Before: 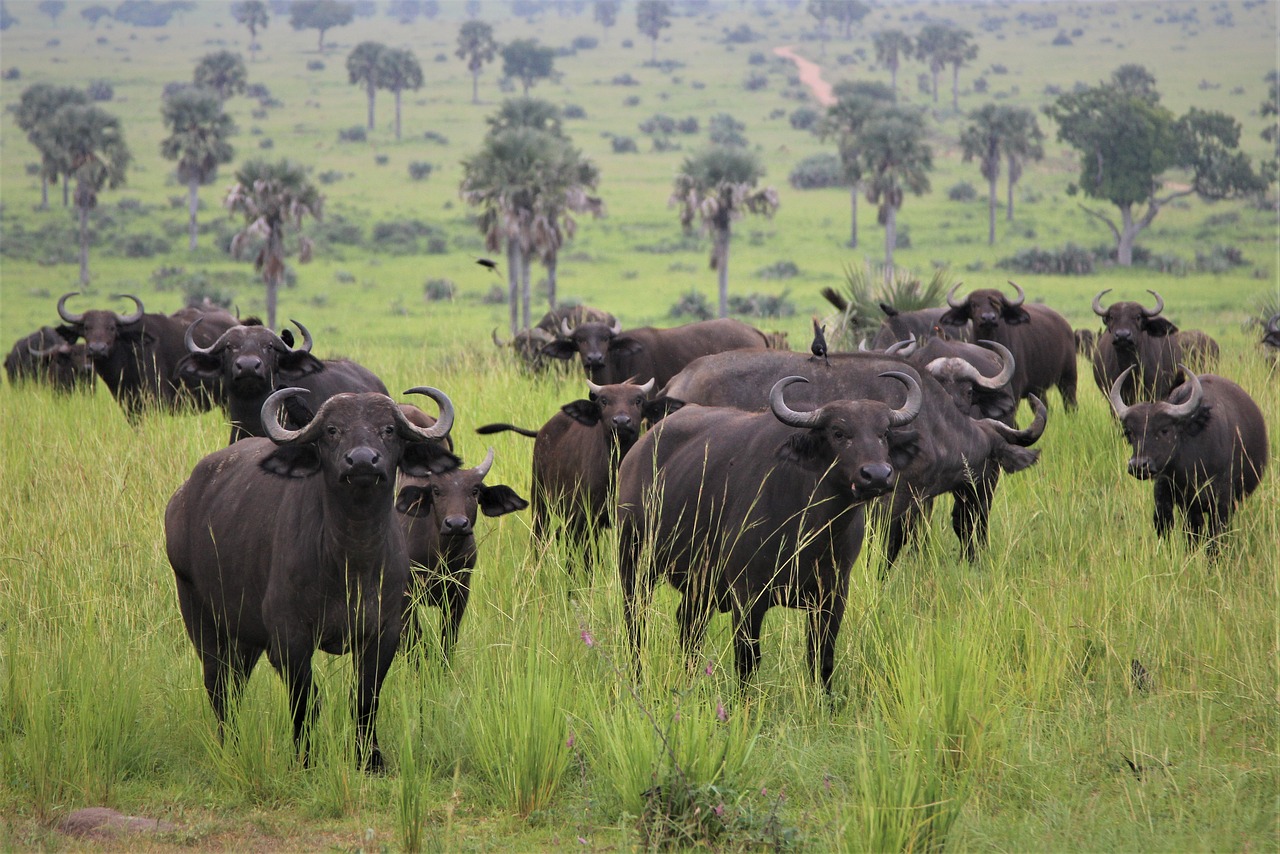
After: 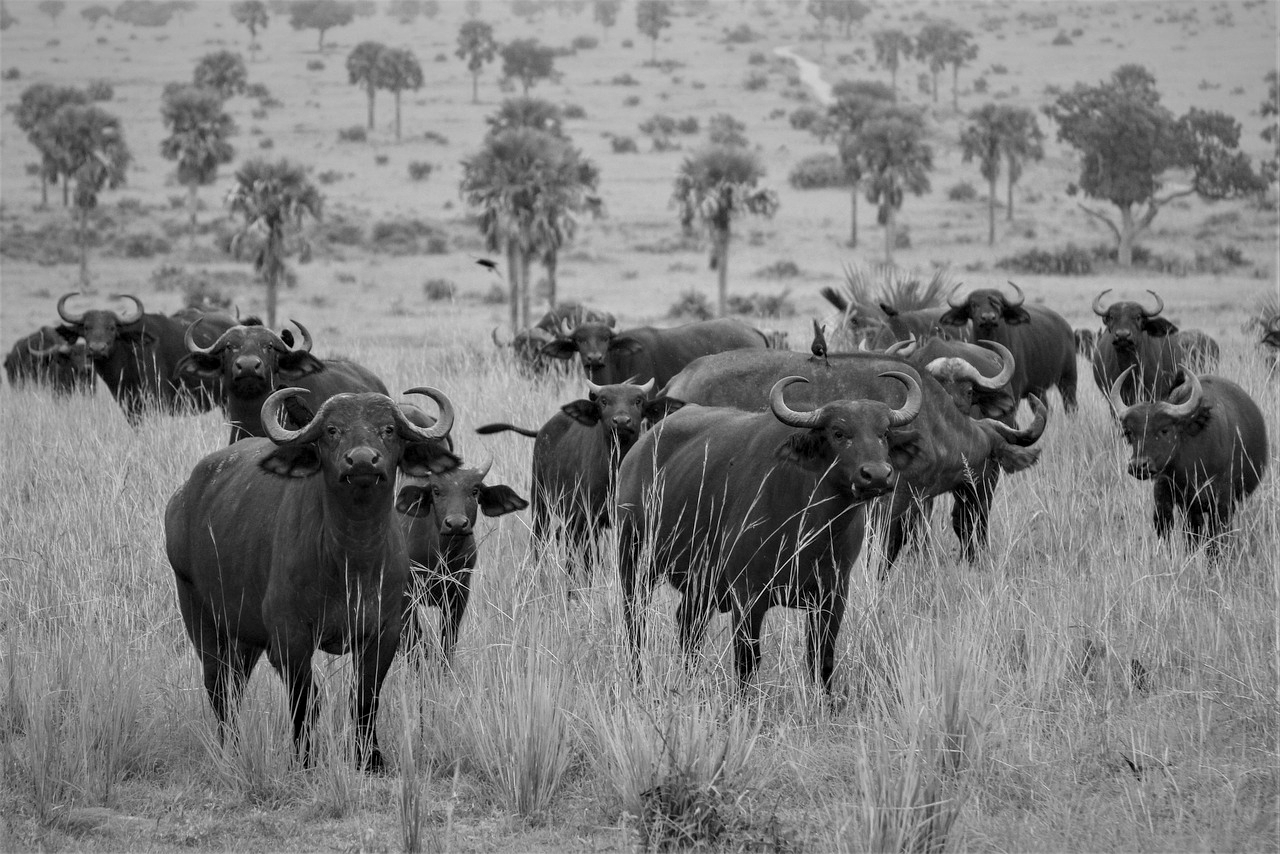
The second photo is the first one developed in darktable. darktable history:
tone equalizer: -8 EV -1.84 EV, -7 EV -1.16 EV, -6 EV -1.62 EV, smoothing diameter 25%, edges refinement/feathering 10, preserve details guided filter
monochrome: on, module defaults
local contrast: on, module defaults
